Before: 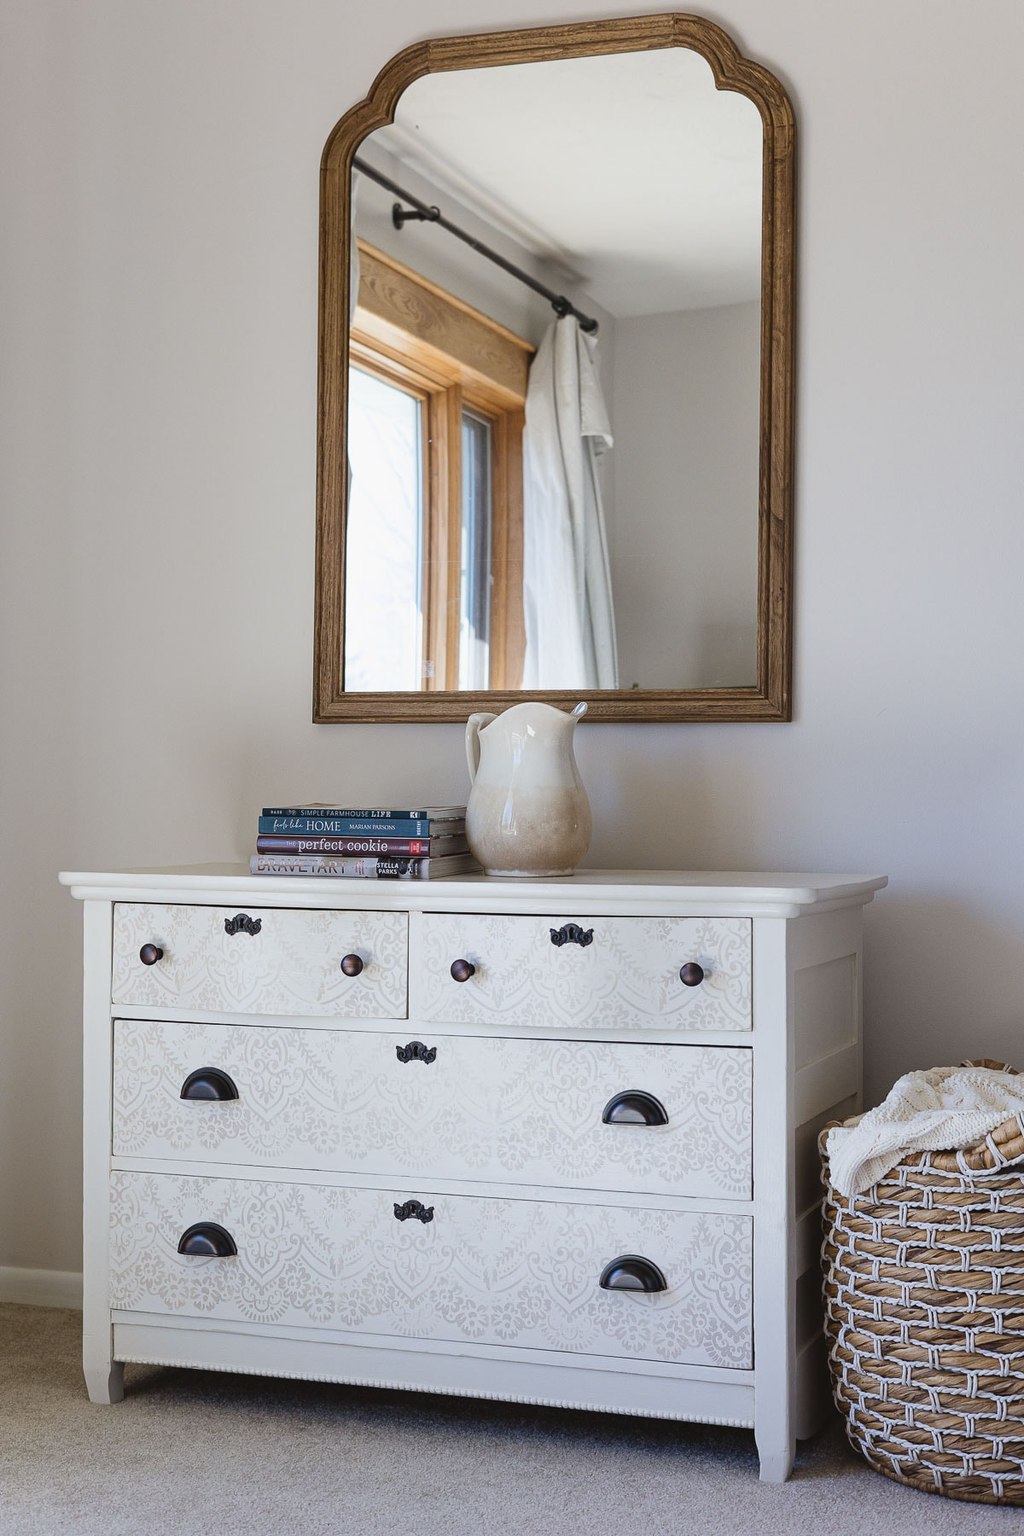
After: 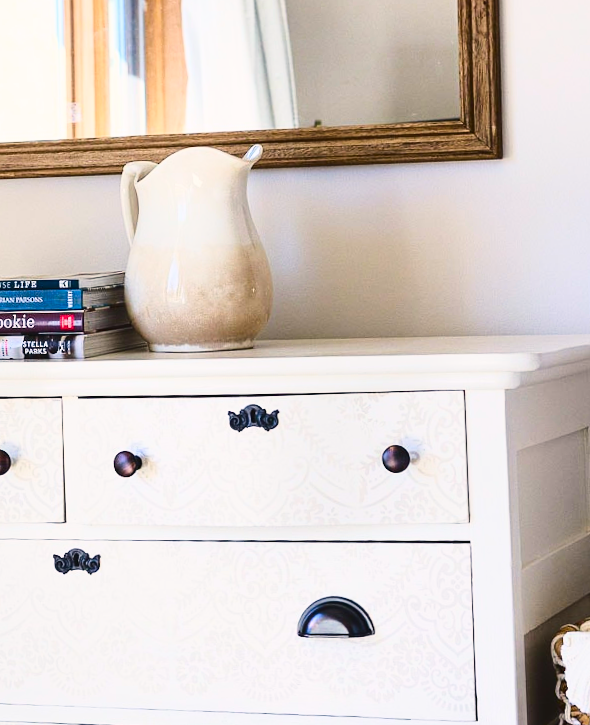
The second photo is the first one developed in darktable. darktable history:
contrast brightness saturation: contrast 0.19, brightness -0.11, saturation 0.21
base curve: curves: ch0 [(0, 0) (0.018, 0.026) (0.143, 0.37) (0.33, 0.731) (0.458, 0.853) (0.735, 0.965) (0.905, 0.986) (1, 1)]
exposure: black level correction 0.001, exposure -0.2 EV, compensate highlight preservation false
crop: left 35.03%, top 36.625%, right 14.663%, bottom 20.057%
fill light: on, module defaults
rotate and perspective: rotation -2.12°, lens shift (vertical) 0.009, lens shift (horizontal) -0.008, automatic cropping original format, crop left 0.036, crop right 0.964, crop top 0.05, crop bottom 0.959
color balance rgb: shadows lift › chroma 2%, shadows lift › hue 250°, power › hue 326.4°, highlights gain › chroma 2%, highlights gain › hue 64.8°, global offset › luminance 0.5%, global offset › hue 58.8°, perceptual saturation grading › highlights -25%, perceptual saturation grading › shadows 30%, global vibrance 15%
shadows and highlights: shadows 25, highlights -25
